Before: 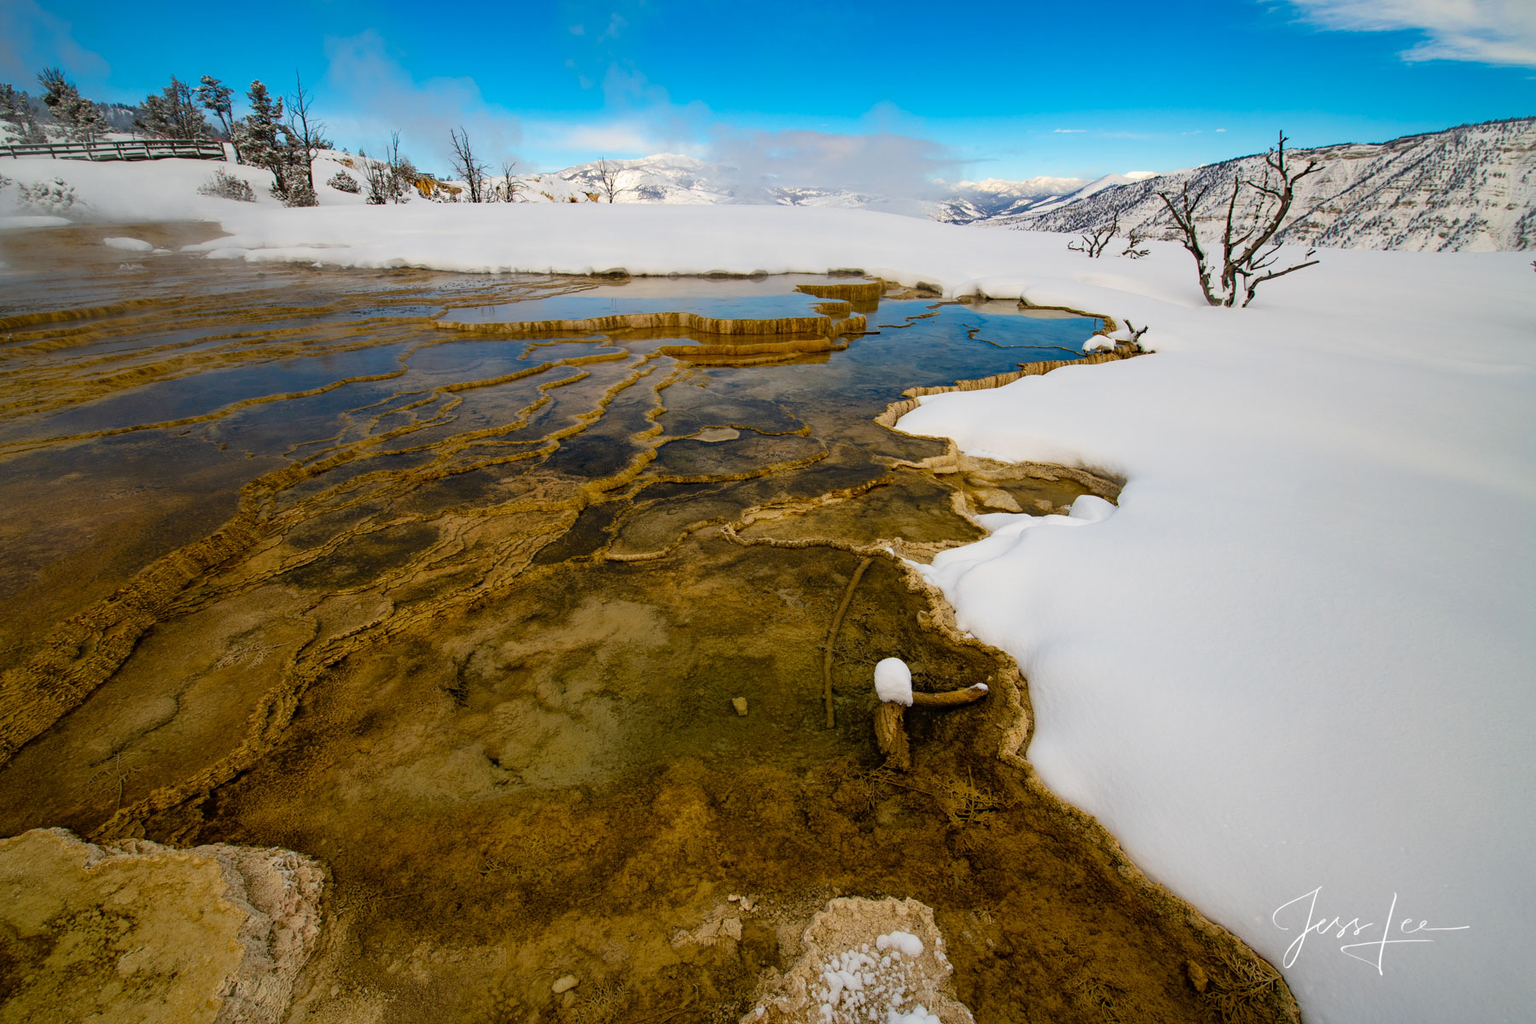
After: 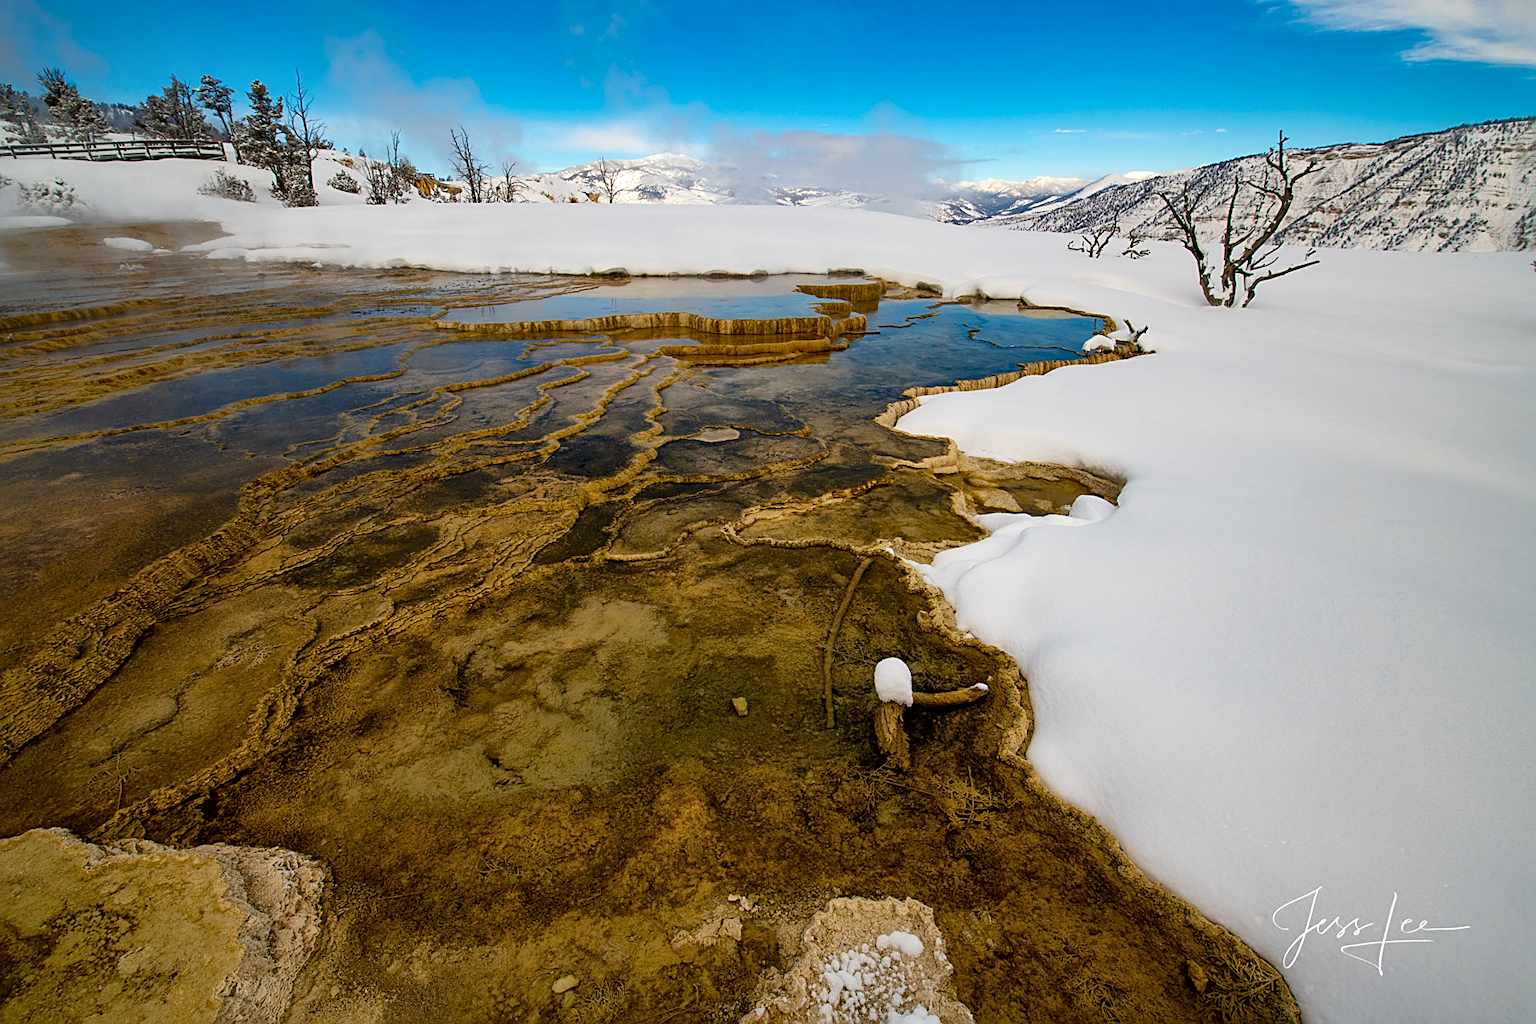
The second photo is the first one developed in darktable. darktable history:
local contrast: mode bilateral grid, contrast 19, coarseness 51, detail 130%, midtone range 0.2
sharpen: on, module defaults
